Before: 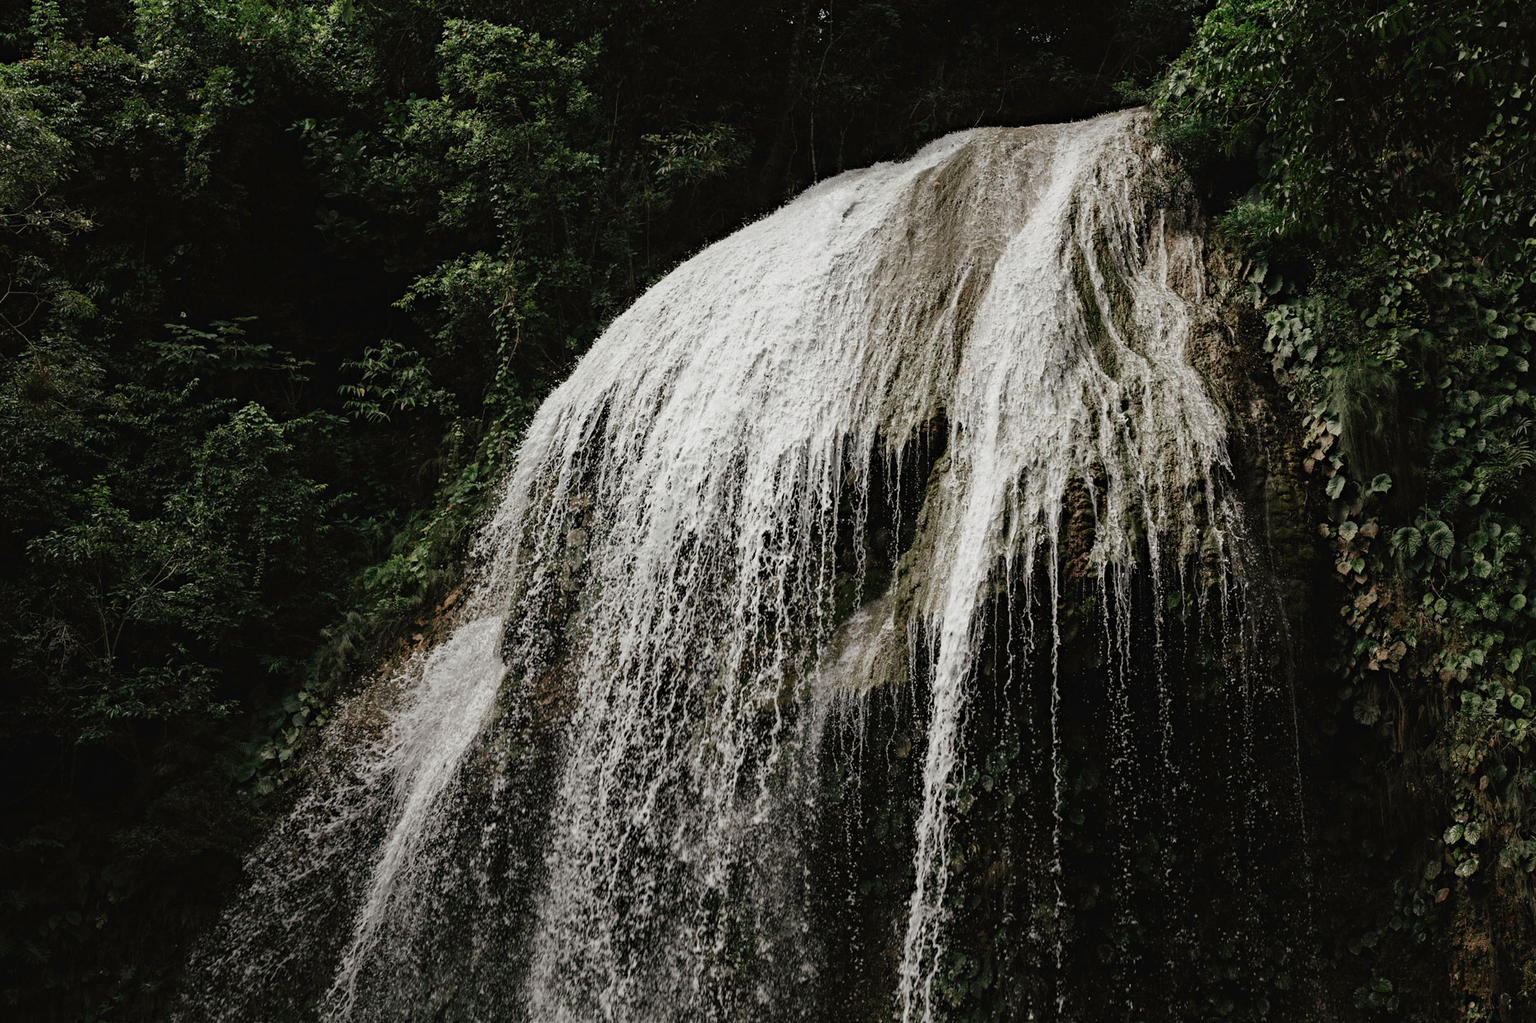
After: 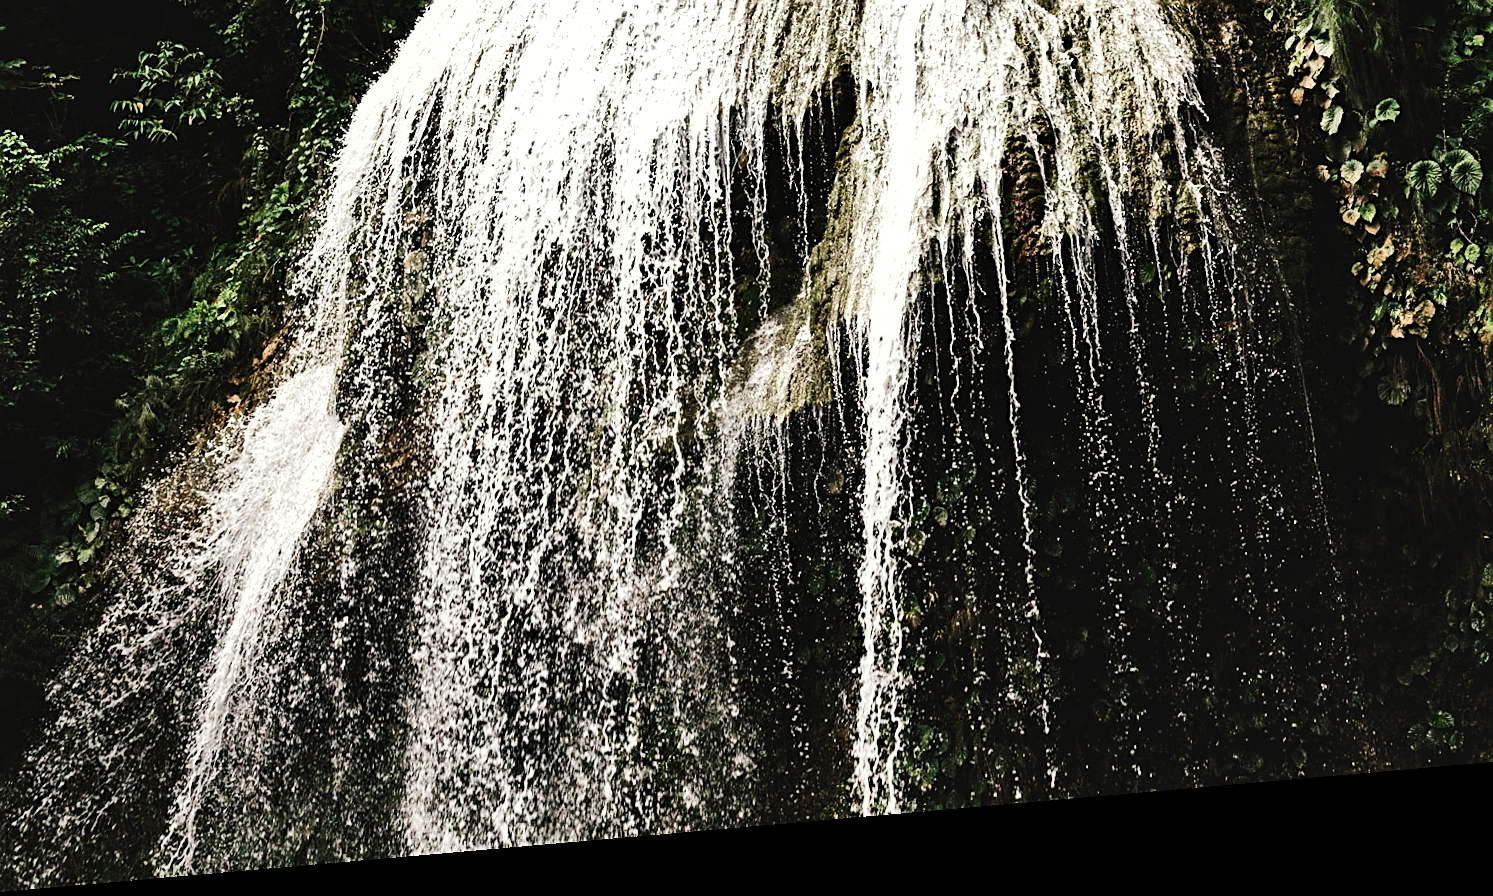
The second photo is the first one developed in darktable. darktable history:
tone equalizer: -8 EV -0.417 EV, -7 EV -0.389 EV, -6 EV -0.333 EV, -5 EV -0.222 EV, -3 EV 0.222 EV, -2 EV 0.333 EV, -1 EV 0.389 EV, +0 EV 0.417 EV, edges refinement/feathering 500, mask exposure compensation -1.25 EV, preserve details no
tone curve: curves: ch0 [(0, 0) (0.003, 0.02) (0.011, 0.023) (0.025, 0.028) (0.044, 0.045) (0.069, 0.063) (0.1, 0.09) (0.136, 0.122) (0.177, 0.166) (0.224, 0.223) (0.277, 0.297) (0.335, 0.384) (0.399, 0.461) (0.468, 0.549) (0.543, 0.632) (0.623, 0.705) (0.709, 0.772) (0.801, 0.844) (0.898, 0.91) (1, 1)], preserve colors none
sharpen: on, module defaults
levels: levels [0, 0.43, 0.859]
velvia: strength 15%
shadows and highlights: shadows 40, highlights -54, highlights color adjustment 46%, low approximation 0.01, soften with gaussian
crop and rotate: left 17.299%, top 35.115%, right 7.015%, bottom 1.024%
rotate and perspective: rotation -4.98°, automatic cropping off
